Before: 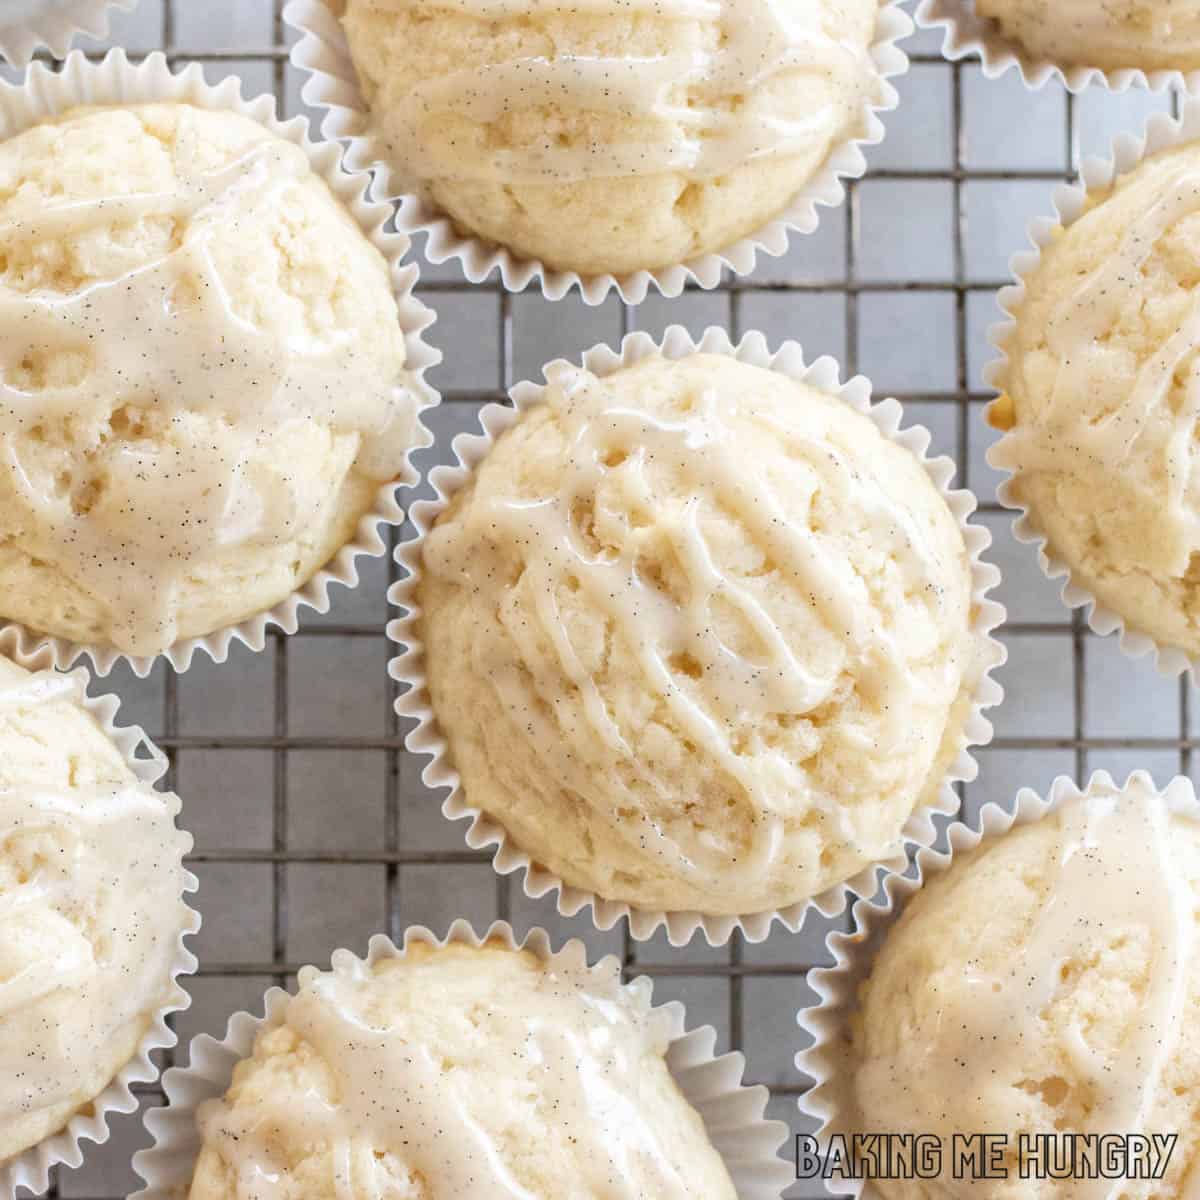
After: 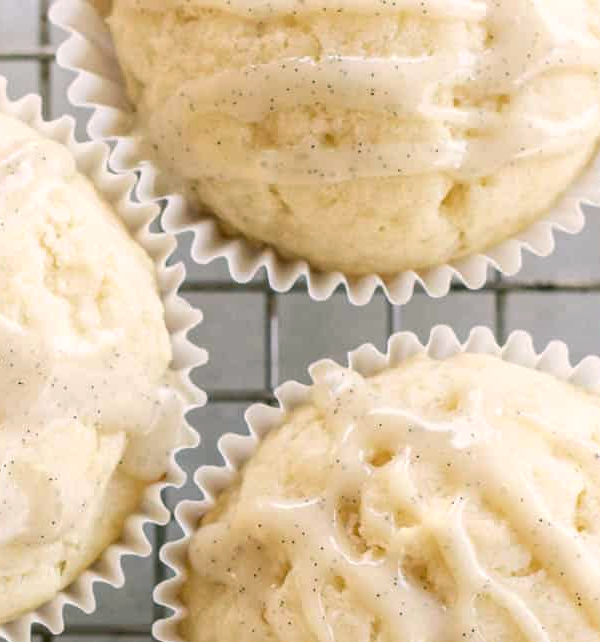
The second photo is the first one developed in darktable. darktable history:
color correction: highlights a* 4.02, highlights b* 4.98, shadows a* -7.55, shadows b* 4.98
crop: left 19.556%, right 30.401%, bottom 46.458%
tone equalizer: on, module defaults
